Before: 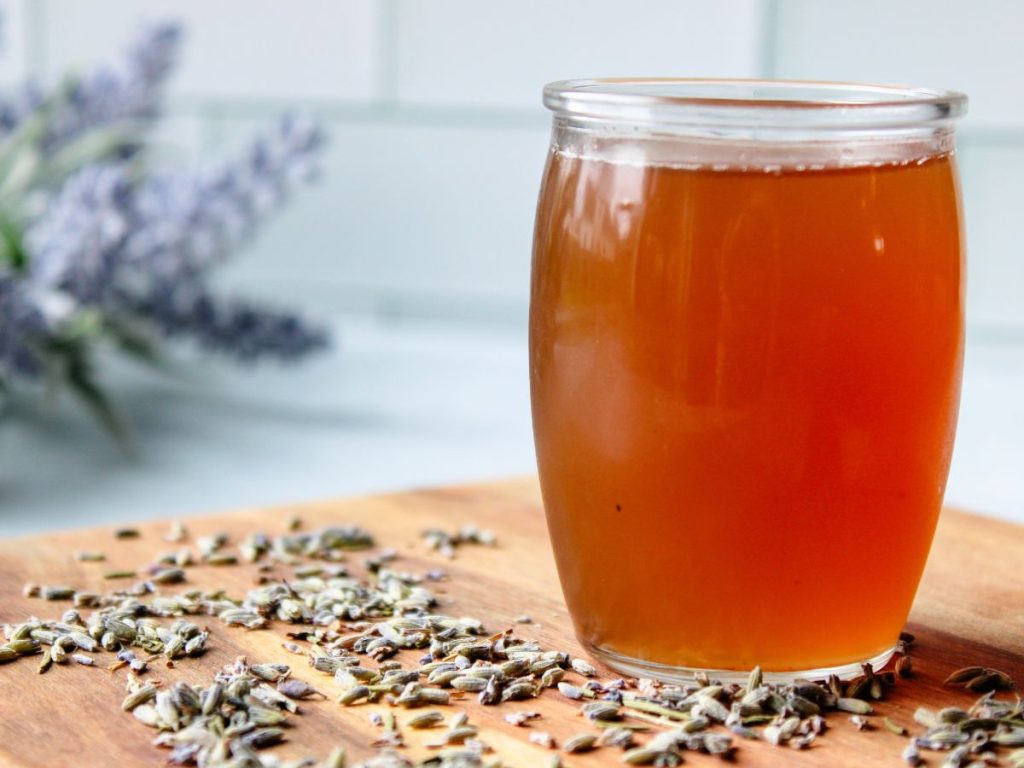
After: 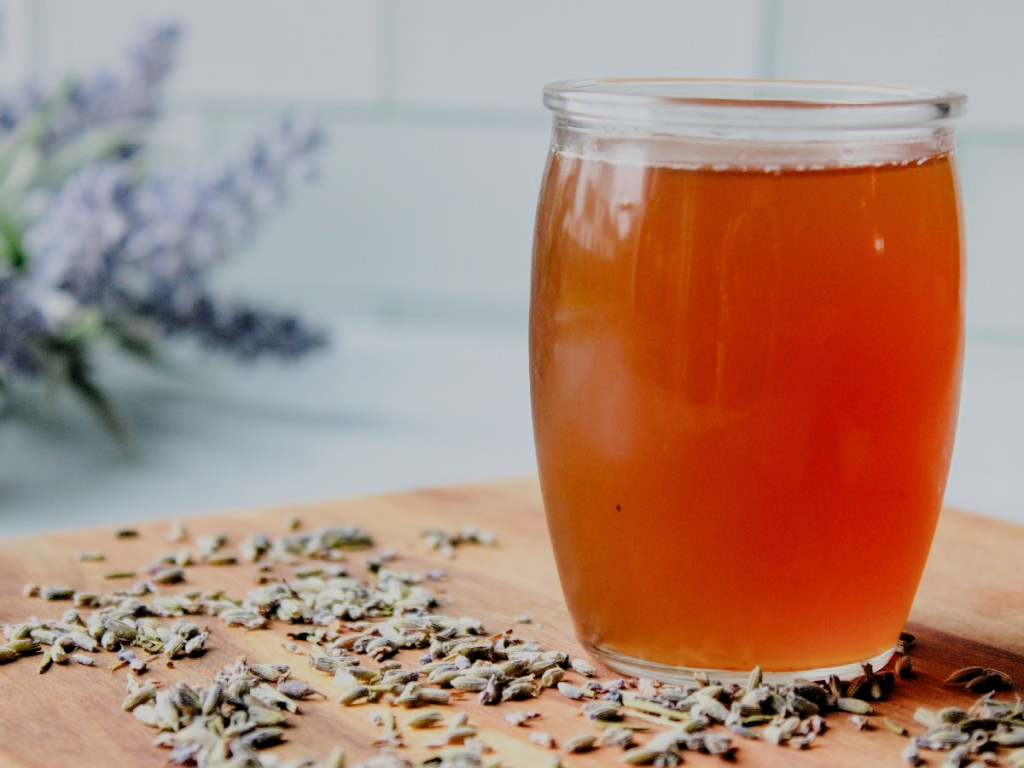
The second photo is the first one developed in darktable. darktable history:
filmic rgb: black relative exposure -7.12 EV, white relative exposure 5.35 EV, hardness 3.02
